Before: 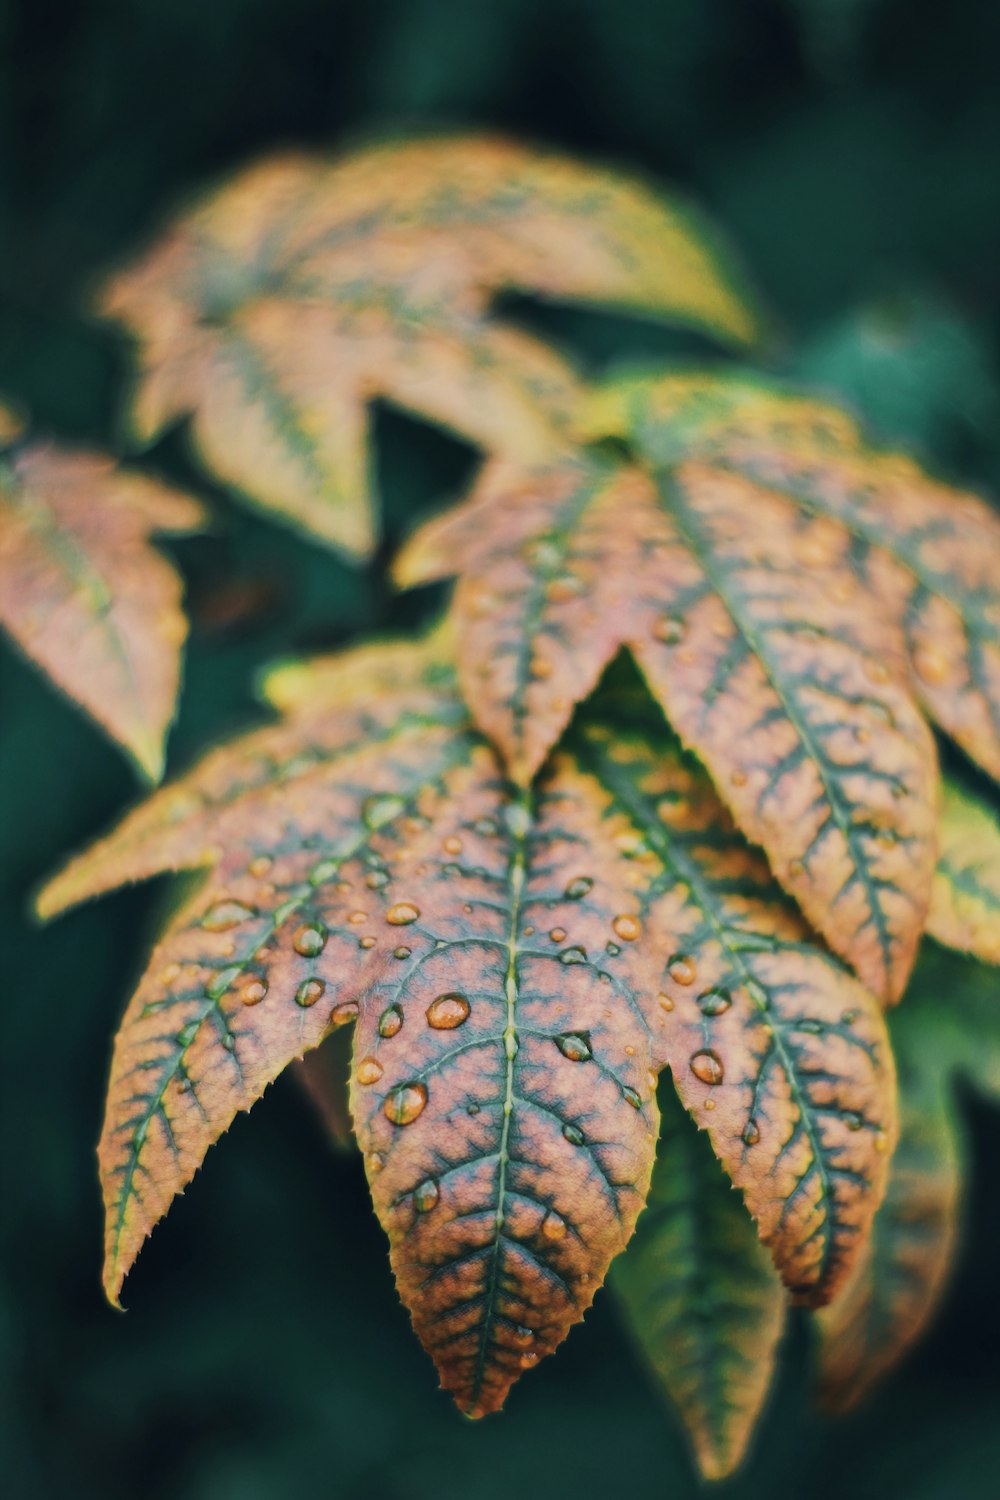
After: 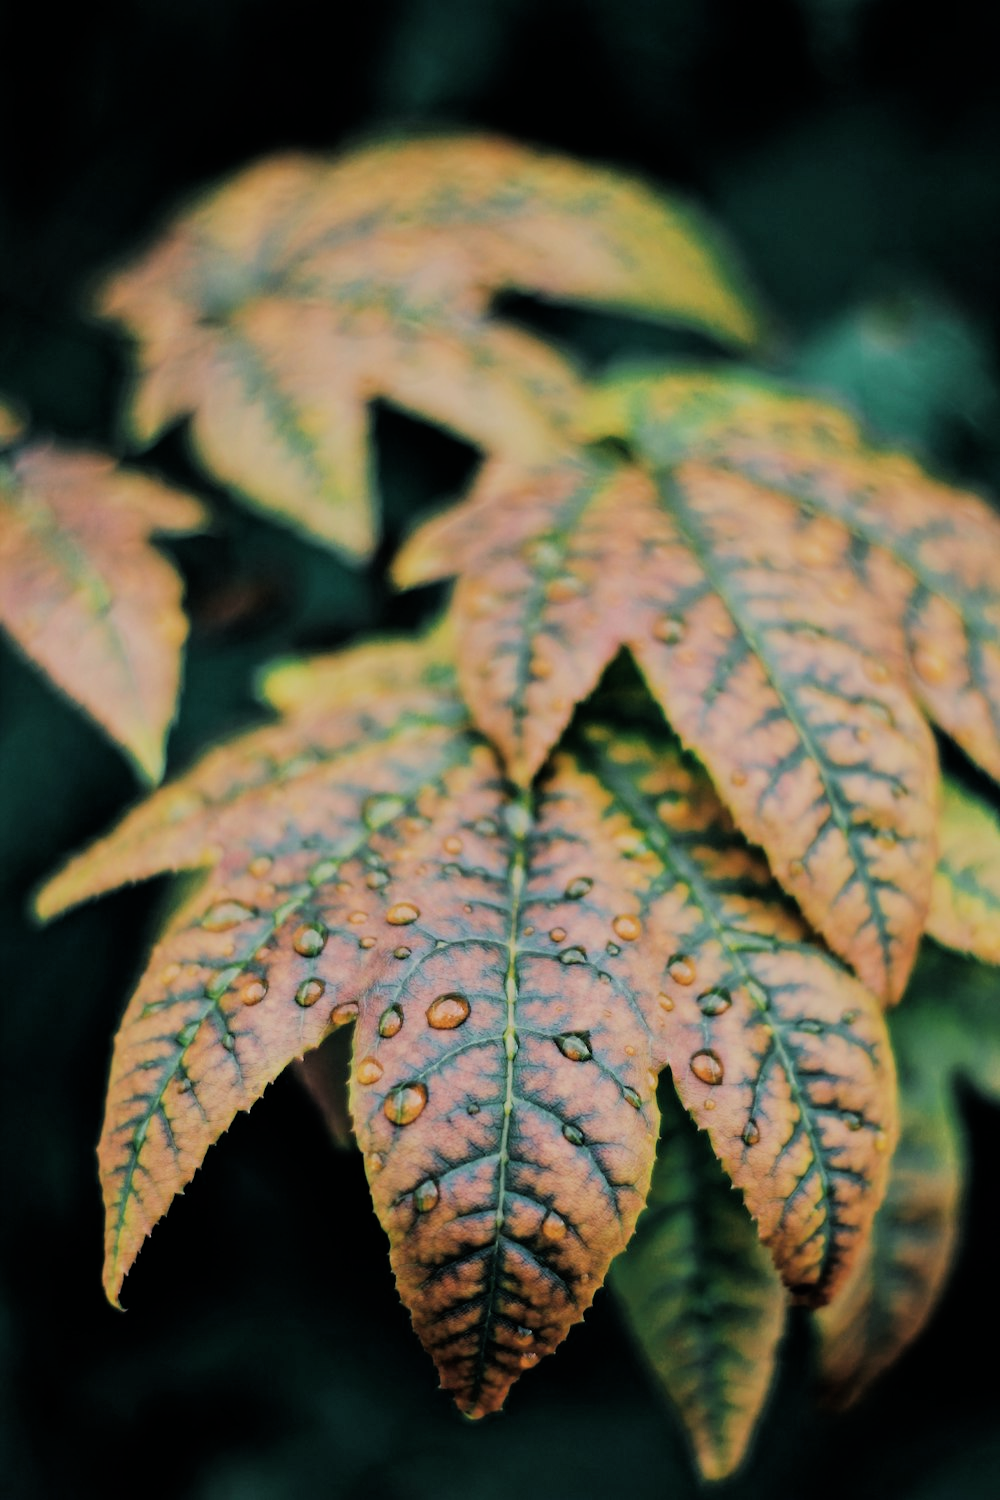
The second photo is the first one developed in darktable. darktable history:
filmic rgb: black relative exposure -5.11 EV, white relative exposure 3.96 EV, hardness 2.89, contrast 1.095, color science v6 (2022)
